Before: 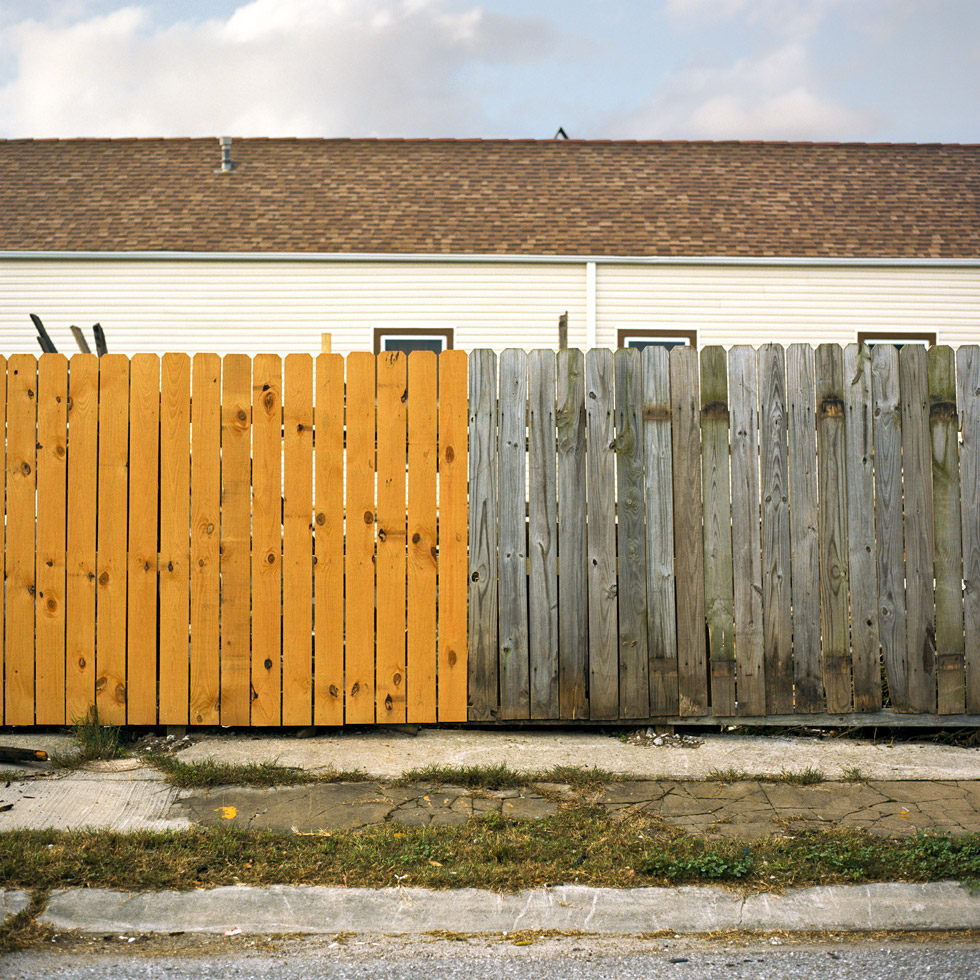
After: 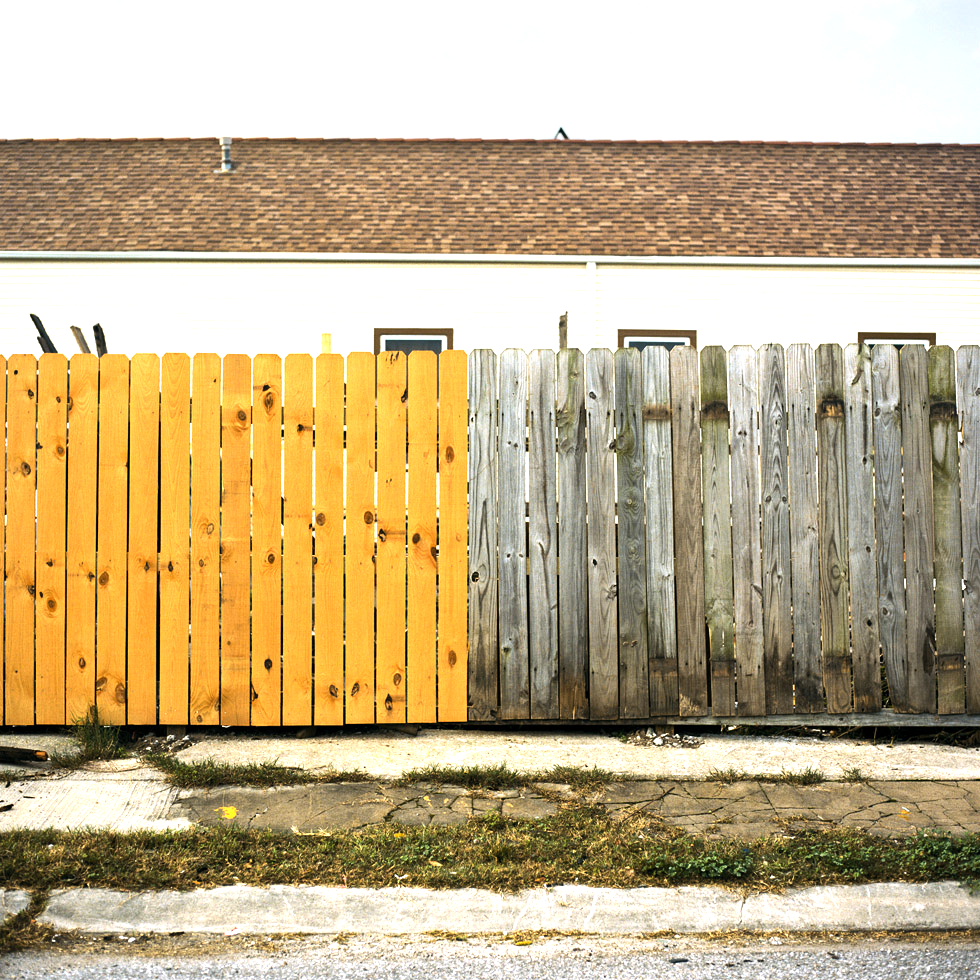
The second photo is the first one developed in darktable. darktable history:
tone equalizer: -8 EV -0.75 EV, -7 EV -0.7 EV, -6 EV -0.6 EV, -5 EV -0.4 EV, -3 EV 0.4 EV, -2 EV 0.6 EV, -1 EV 0.7 EV, +0 EV 0.75 EV, edges refinement/feathering 500, mask exposure compensation -1.57 EV, preserve details no
exposure: exposure 0.217 EV, compensate highlight preservation false
